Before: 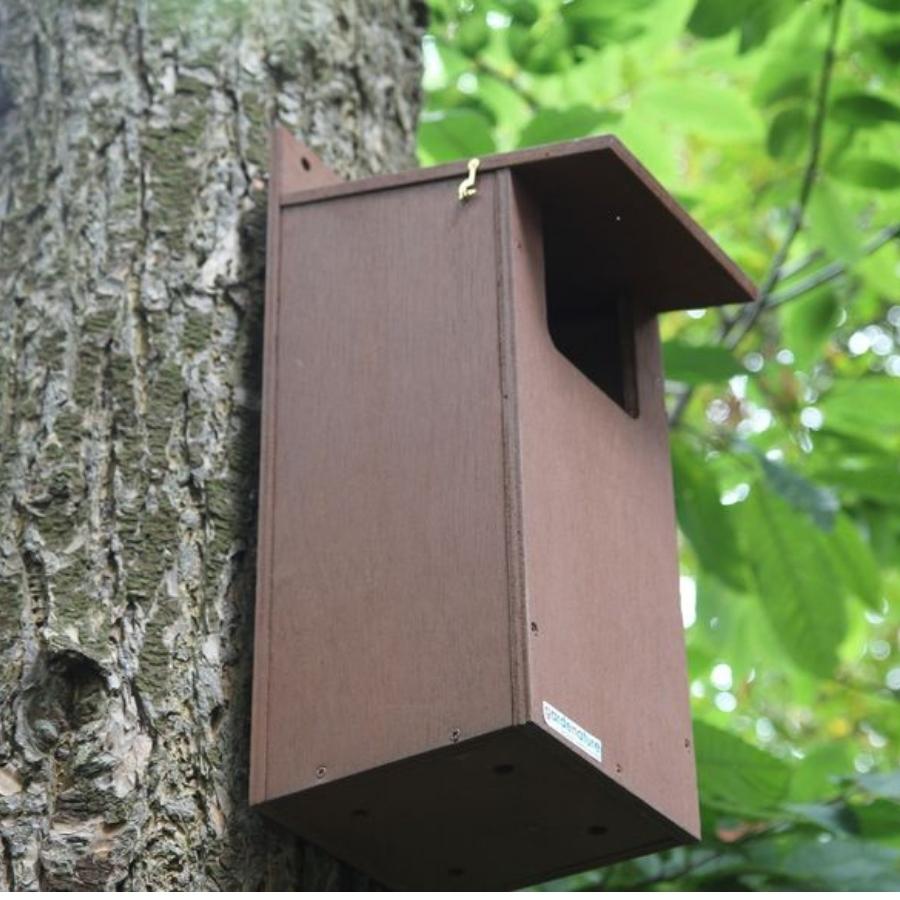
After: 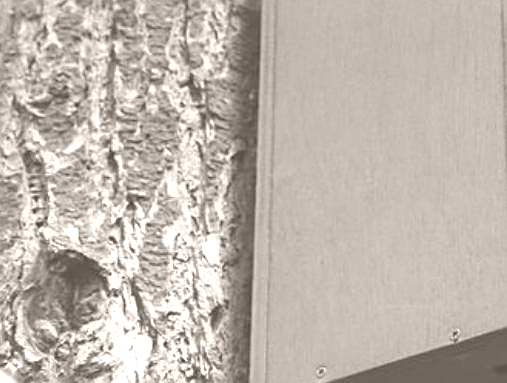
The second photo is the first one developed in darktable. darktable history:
crop: top 44.483%, right 43.593%, bottom 12.892%
sharpen: amount 0.6
graduated density: on, module defaults
colorize: hue 34.49°, saturation 35.33%, source mix 100%, lightness 55%, version 1
